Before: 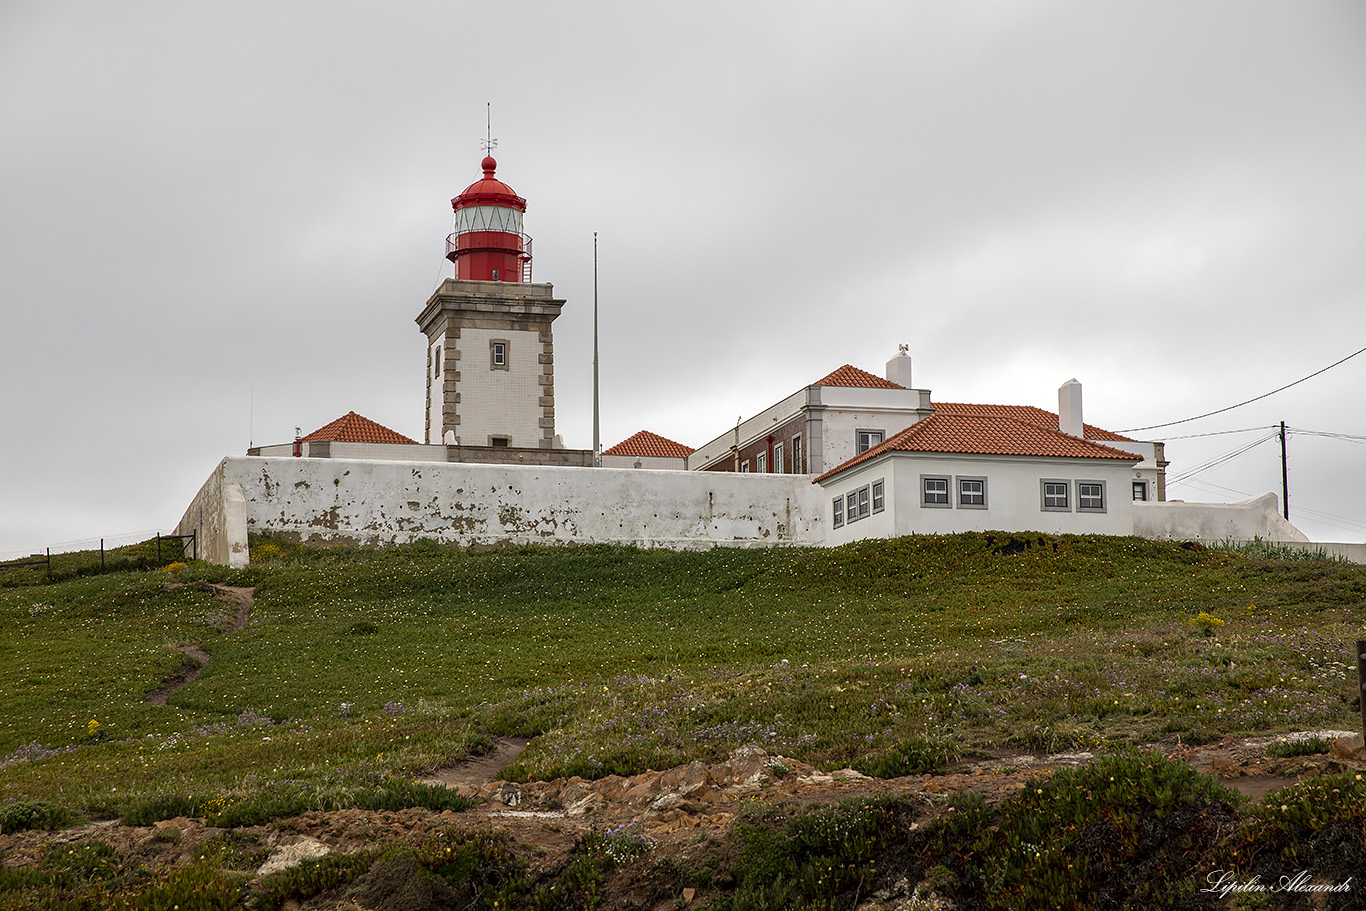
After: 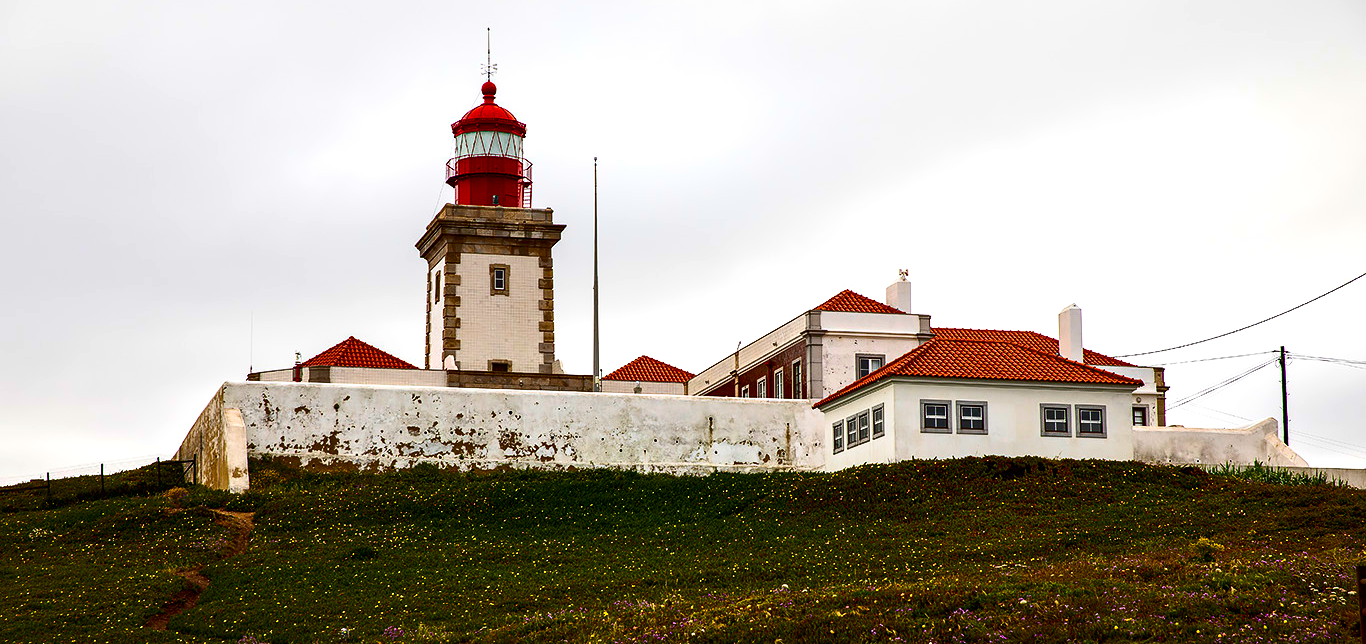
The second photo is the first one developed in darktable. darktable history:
crop and rotate: top 8.293%, bottom 20.996%
color balance rgb: linear chroma grading › global chroma 9%, perceptual saturation grading › global saturation 36%, perceptual saturation grading › shadows 35%, perceptual brilliance grading › global brilliance 15%, perceptual brilliance grading › shadows -35%, global vibrance 15%
contrast brightness saturation: contrast 0.21, brightness -0.11, saturation 0.21
